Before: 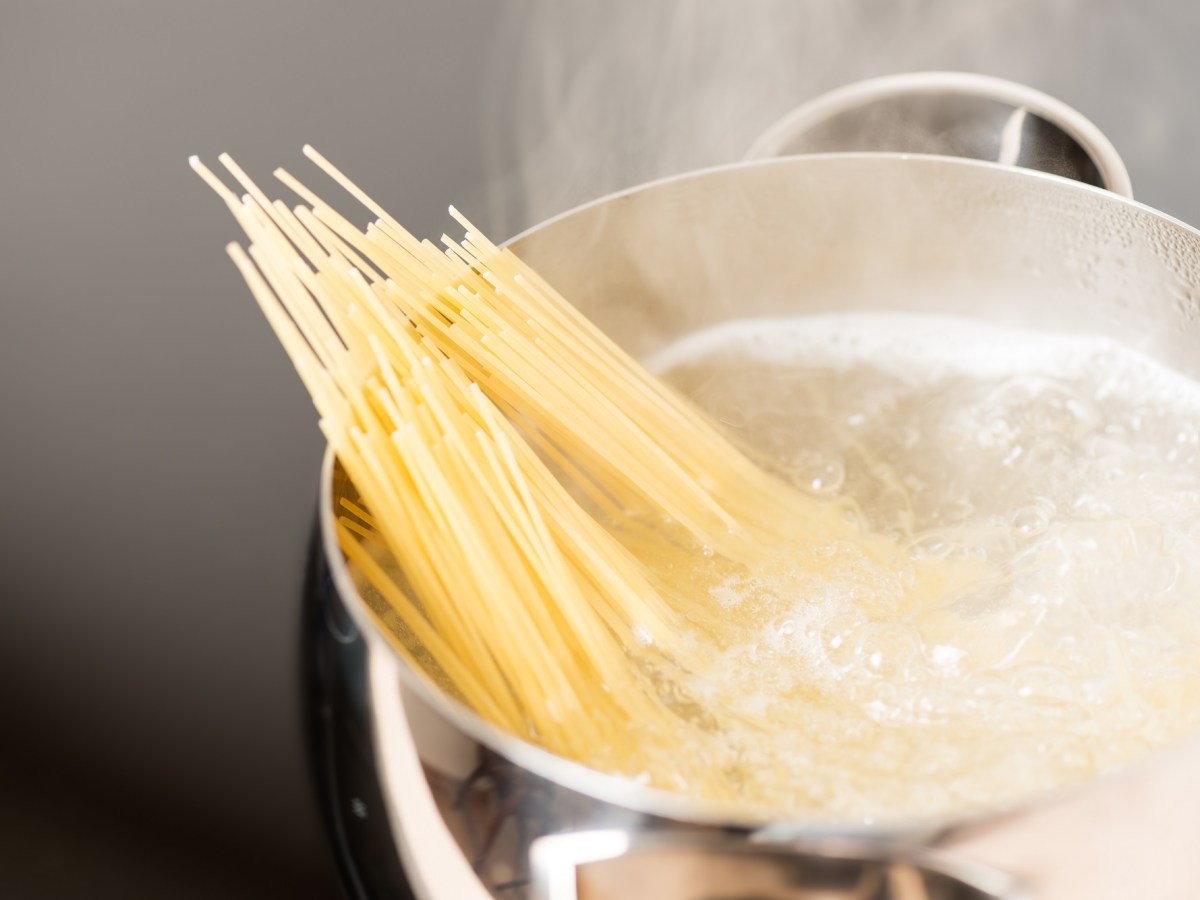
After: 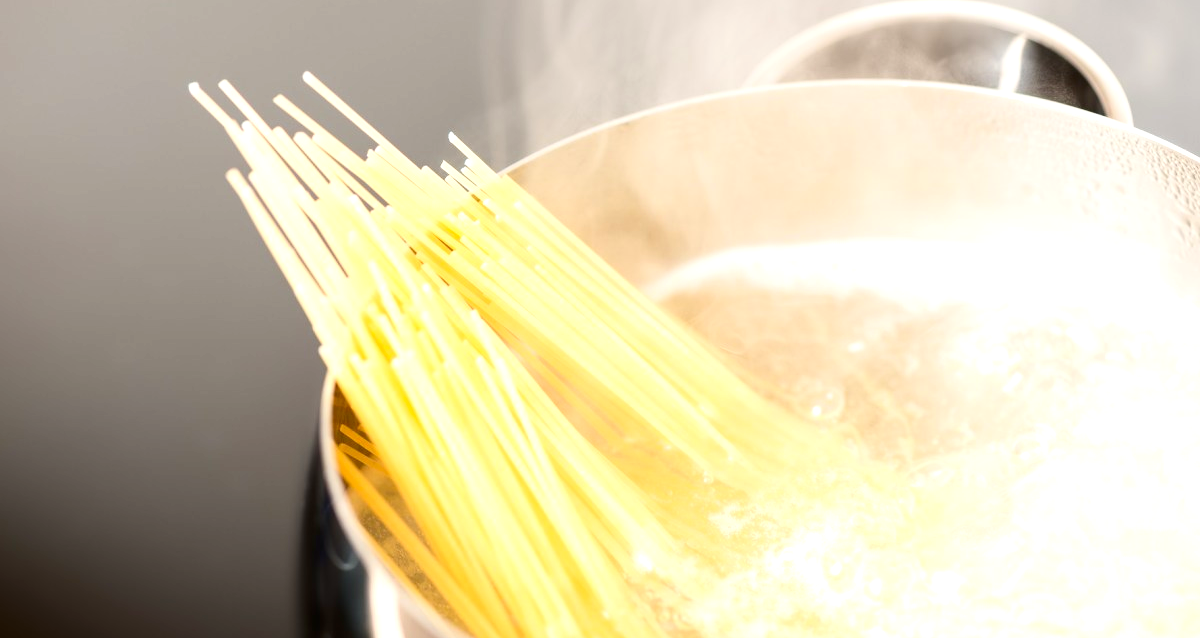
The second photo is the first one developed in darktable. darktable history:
exposure: black level correction 0.001, exposure 0.499 EV, compensate highlight preservation false
contrast brightness saturation: contrast 0.153, brightness -0.013, saturation 0.097
crop and rotate: top 8.208%, bottom 20.861%
